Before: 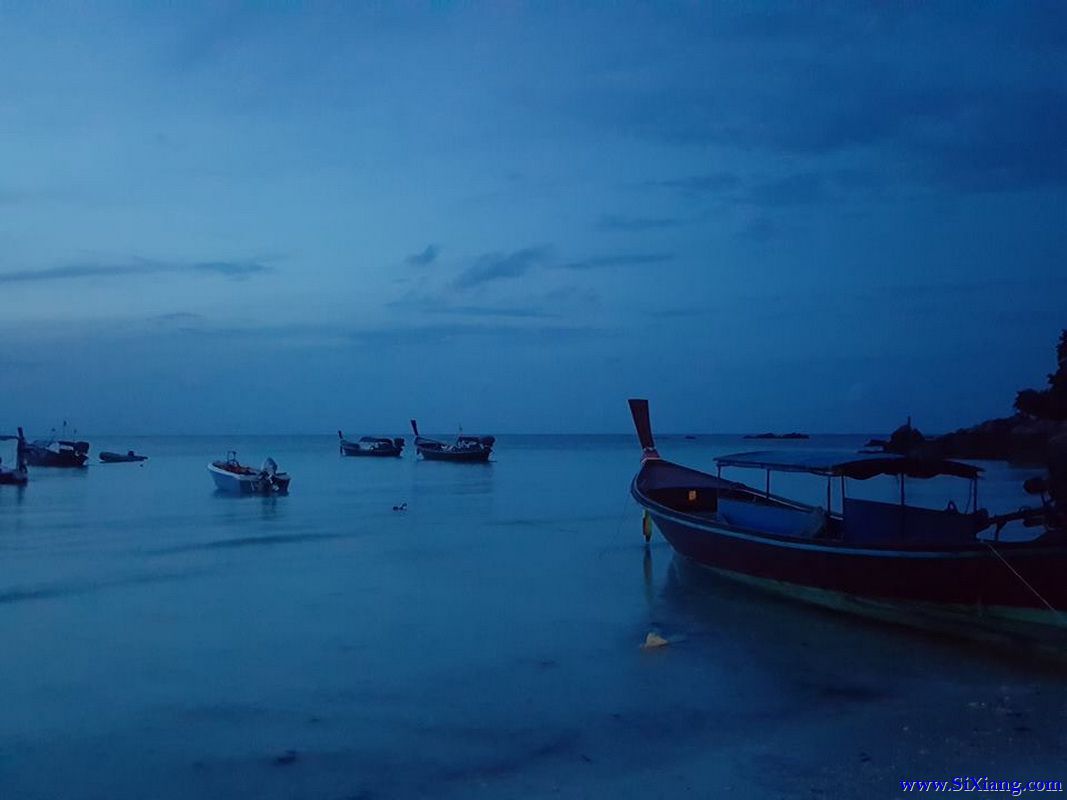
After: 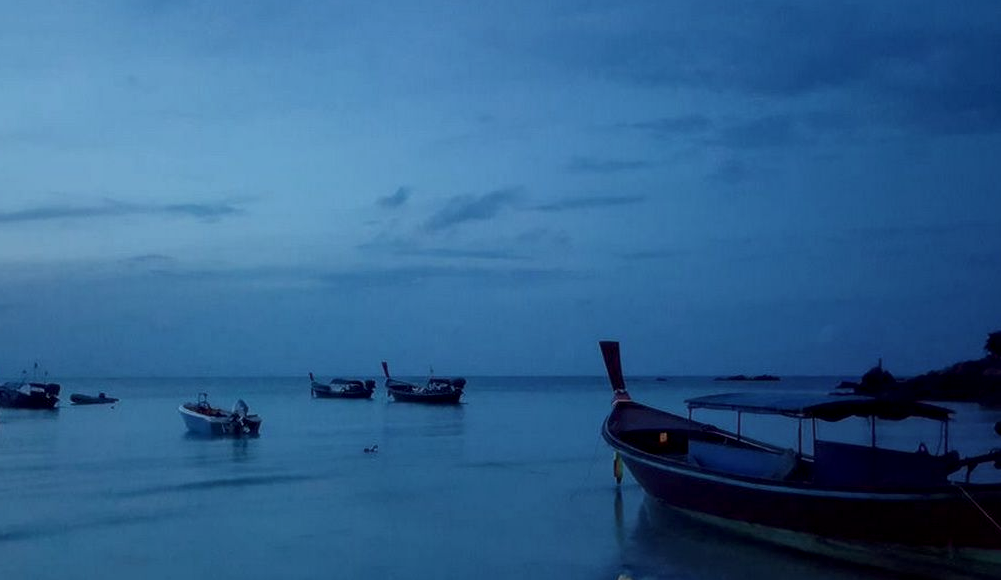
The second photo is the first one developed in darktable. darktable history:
crop: left 2.737%, top 7.287%, right 3.421%, bottom 20.179%
local contrast: detail 130%
soften: size 10%, saturation 50%, brightness 0.2 EV, mix 10%
white balance: emerald 1
